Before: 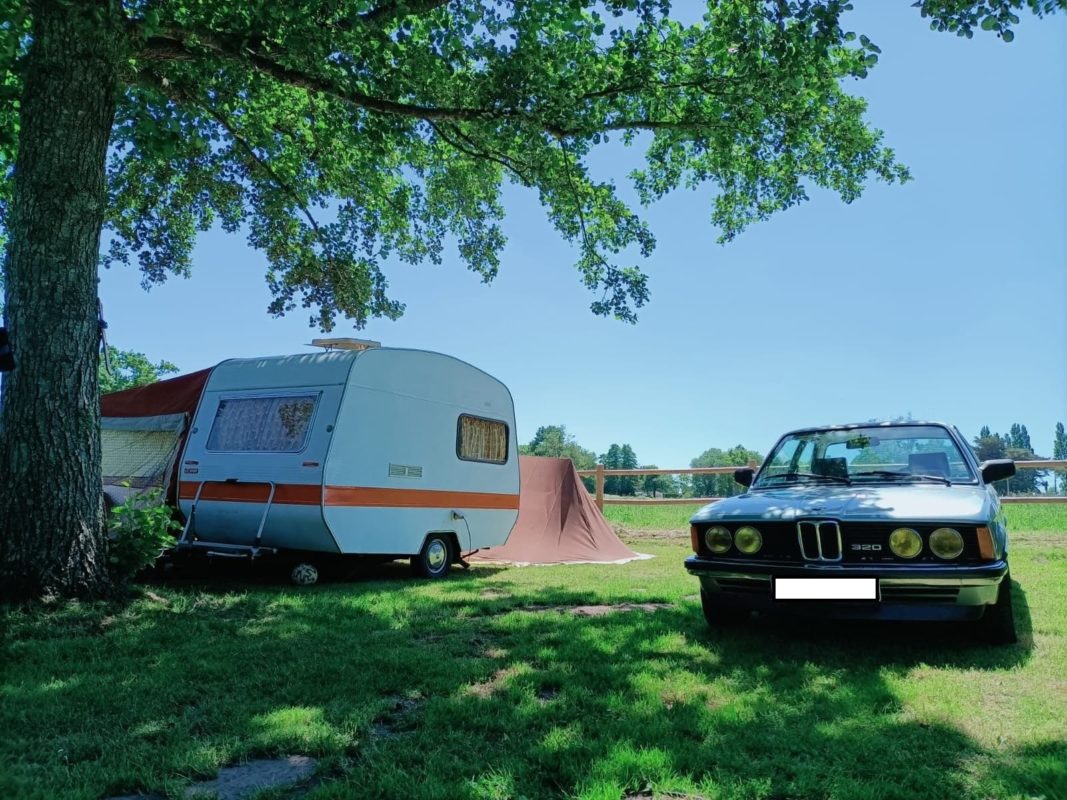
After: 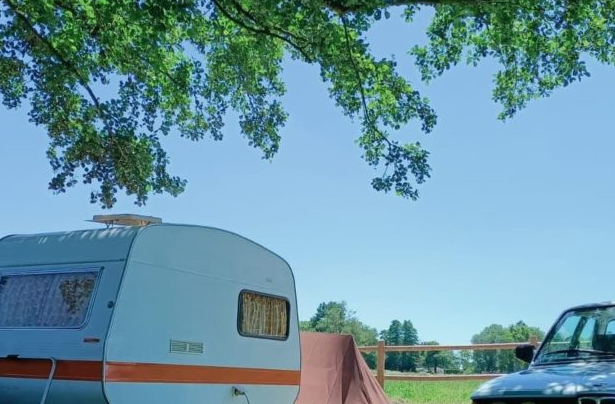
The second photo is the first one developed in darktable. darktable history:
crop: left 20.605%, top 15.559%, right 21.733%, bottom 33.817%
